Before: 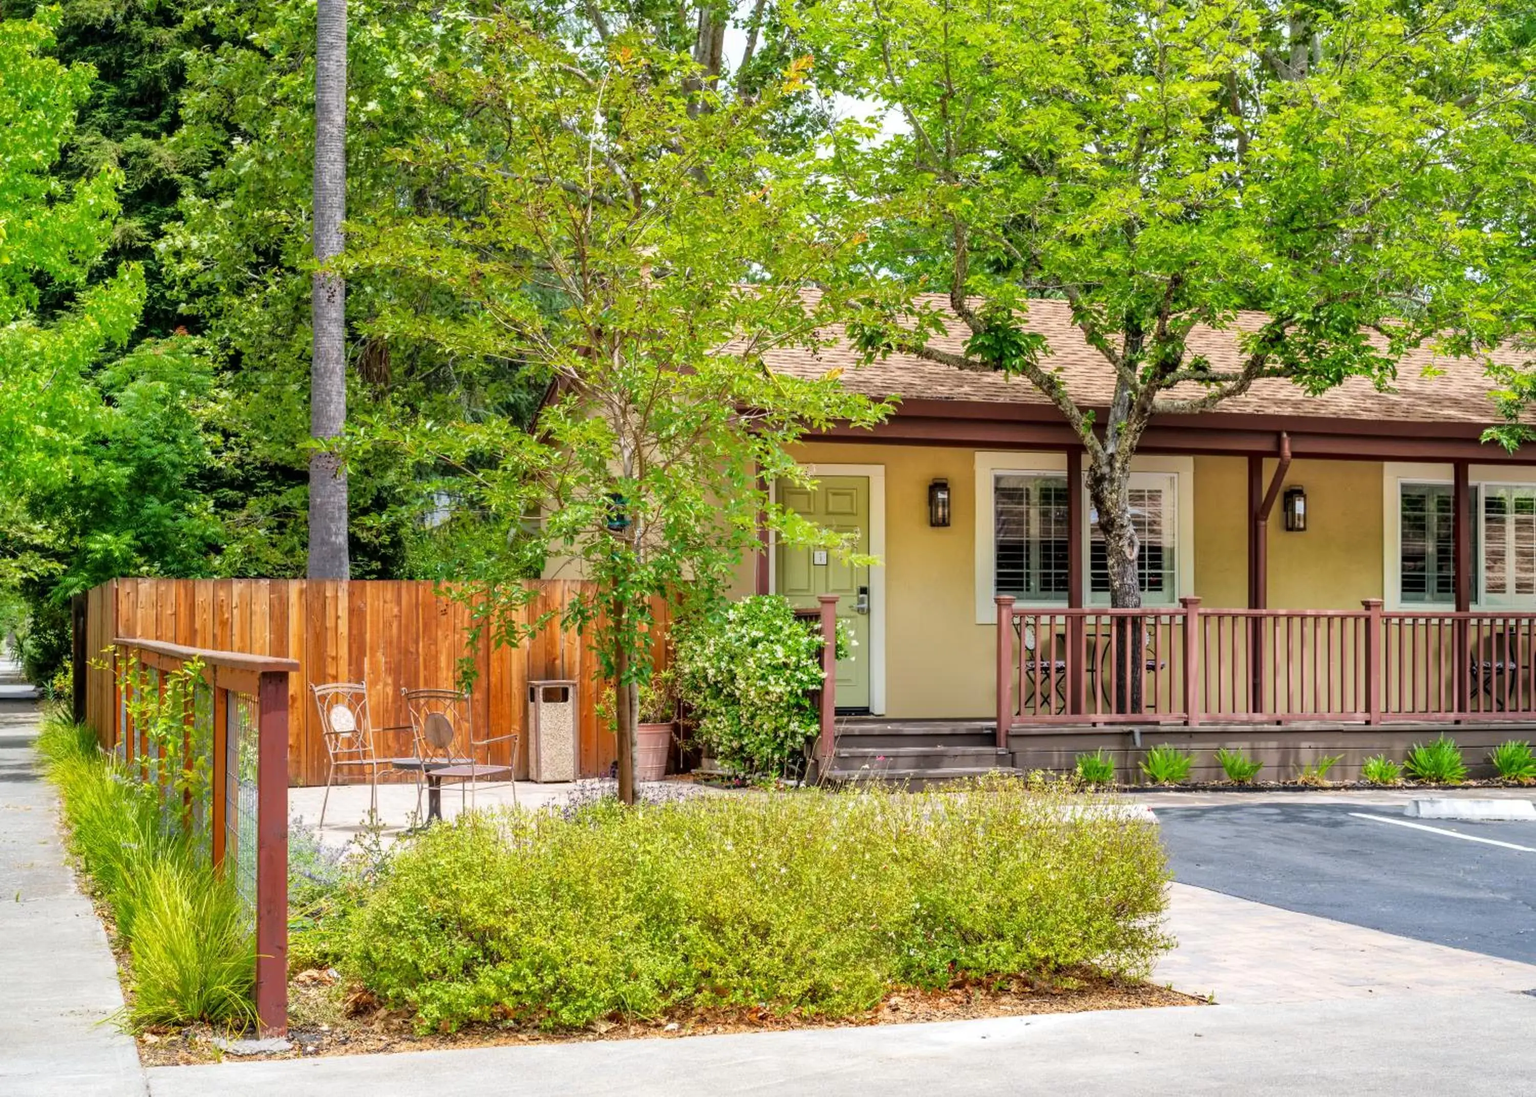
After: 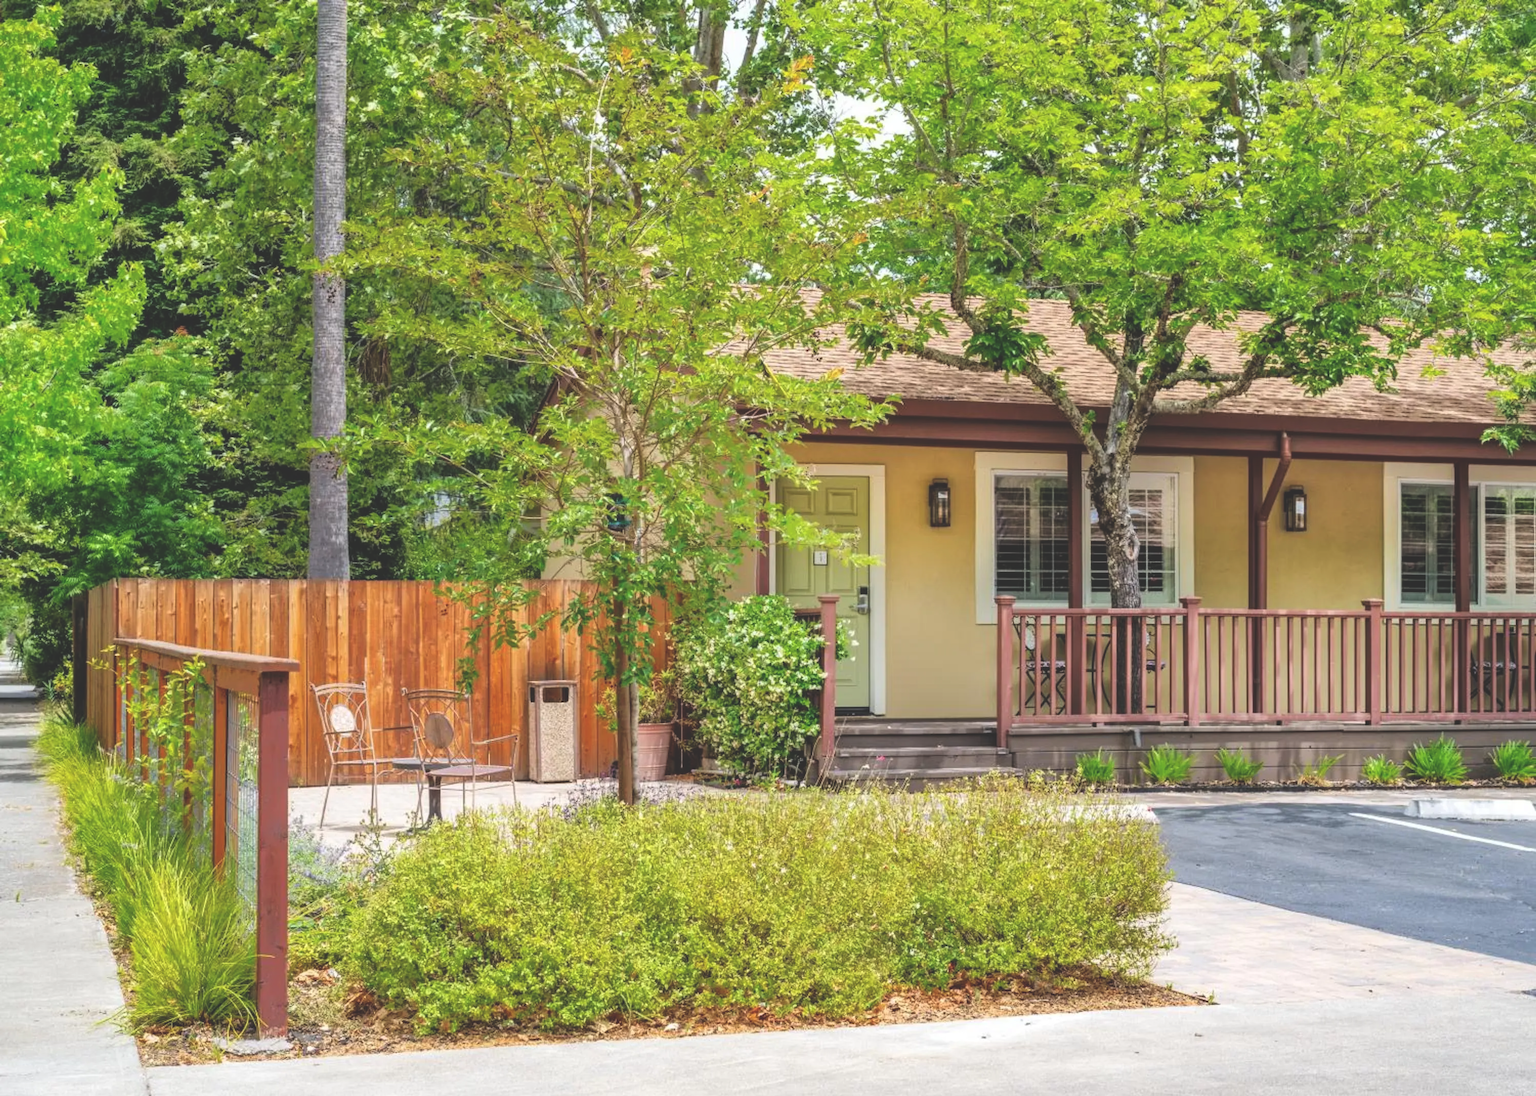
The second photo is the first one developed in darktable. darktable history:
exposure: black level correction -0.028, compensate highlight preservation false
